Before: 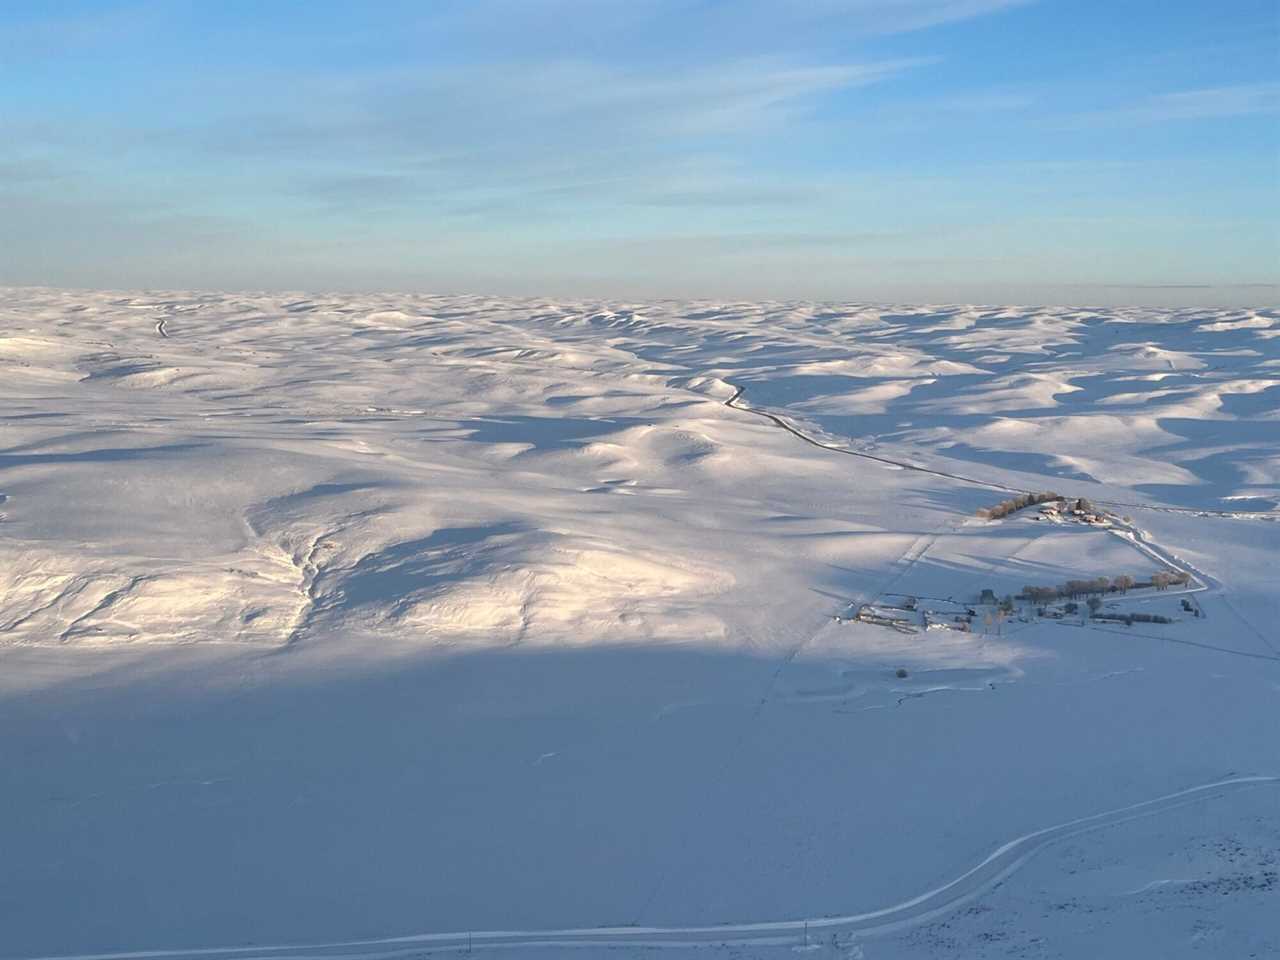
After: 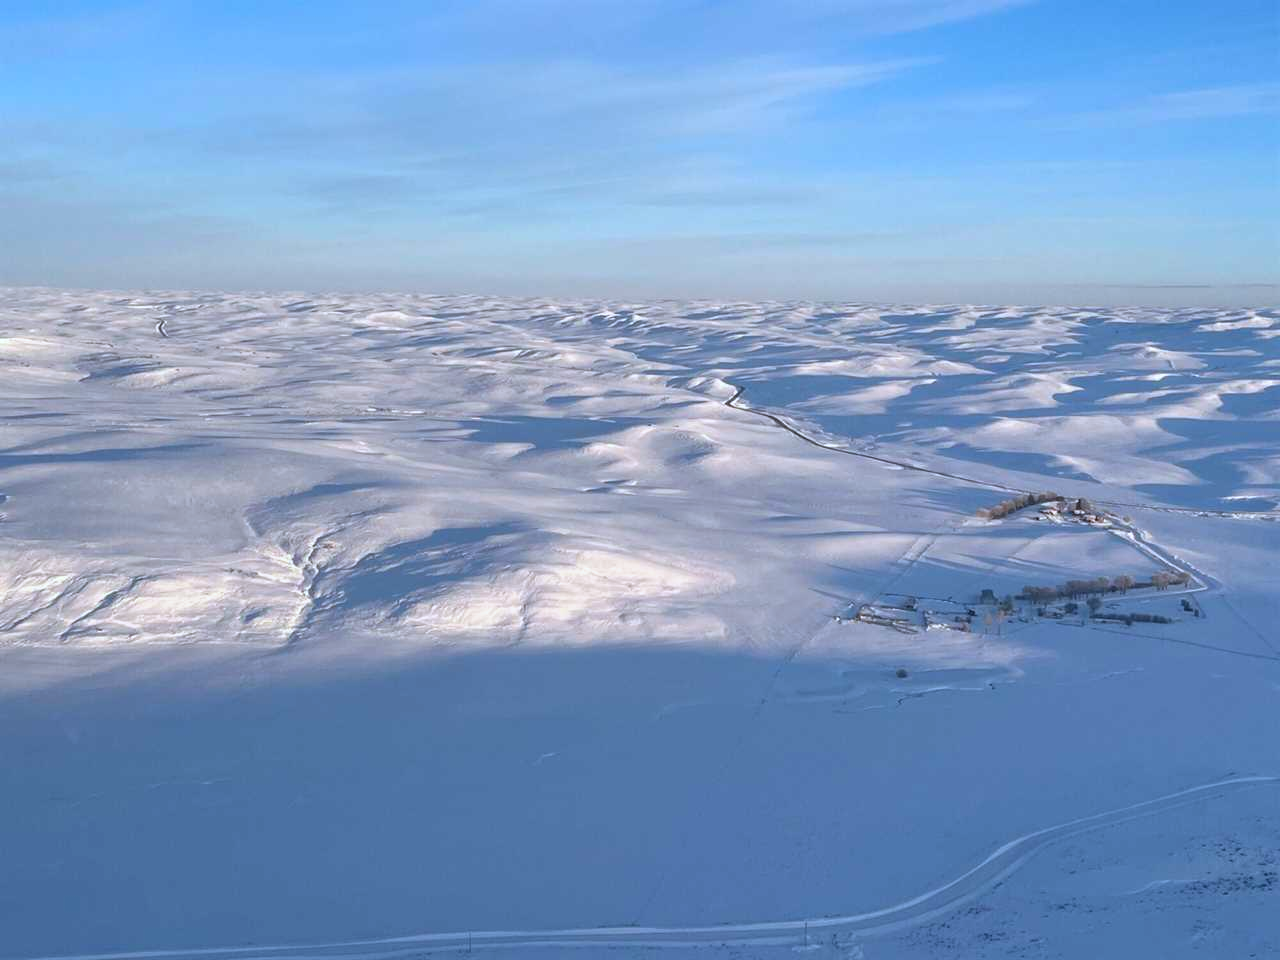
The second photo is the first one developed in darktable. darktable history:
color calibration: illuminant custom, x 0.371, y 0.382, temperature 4282.28 K
